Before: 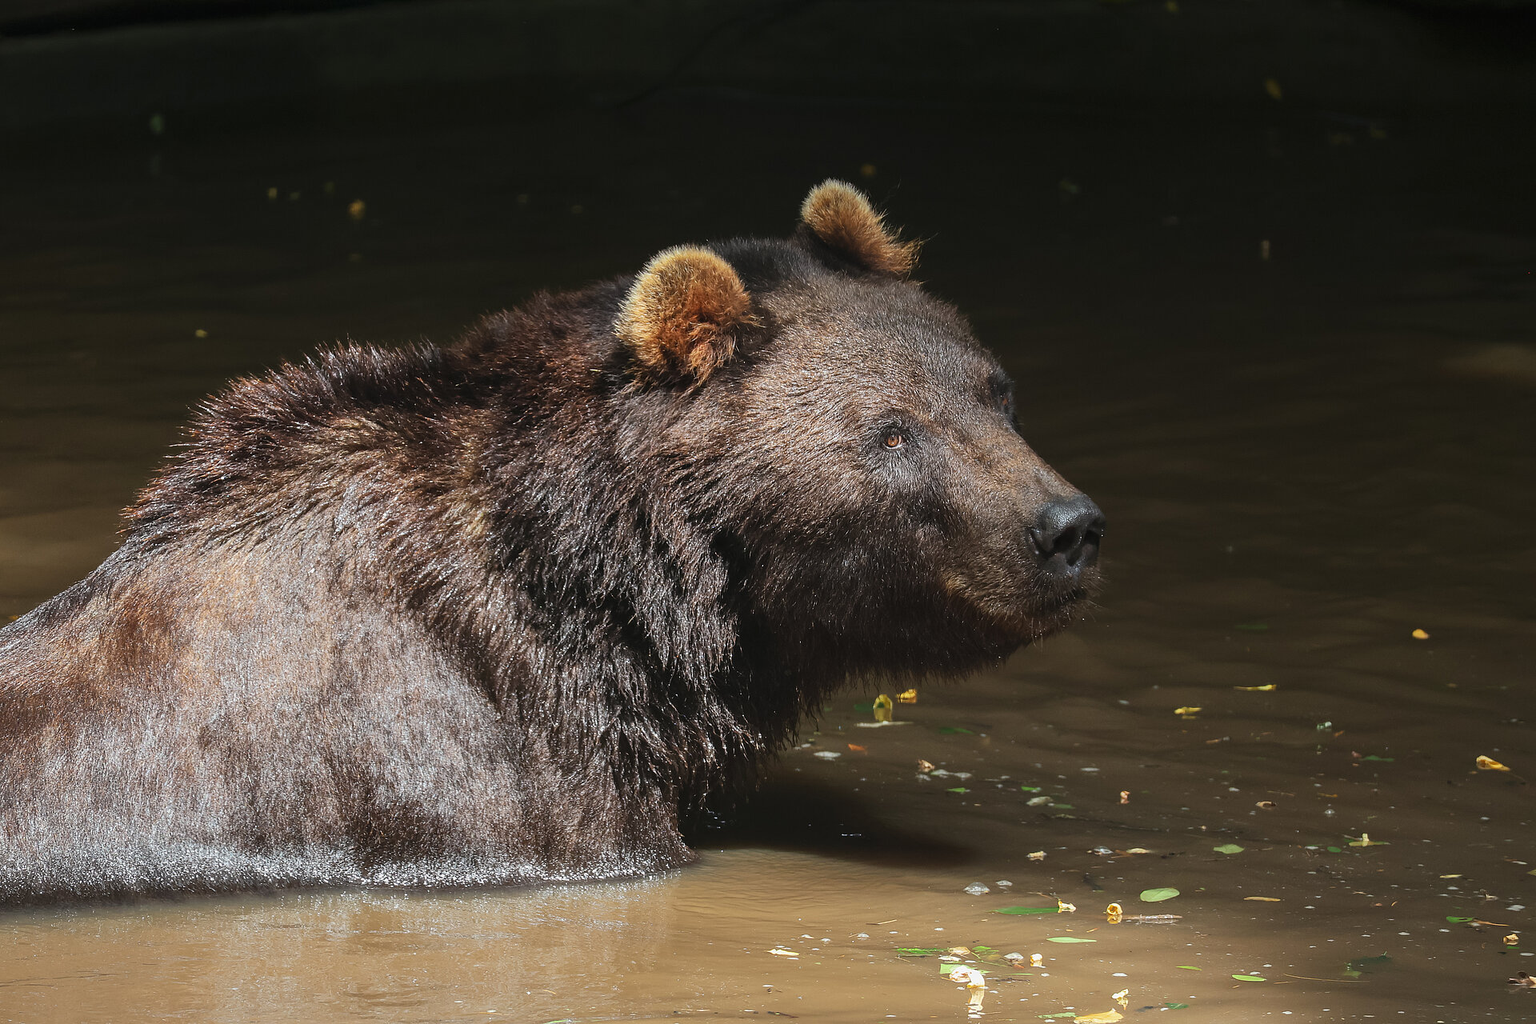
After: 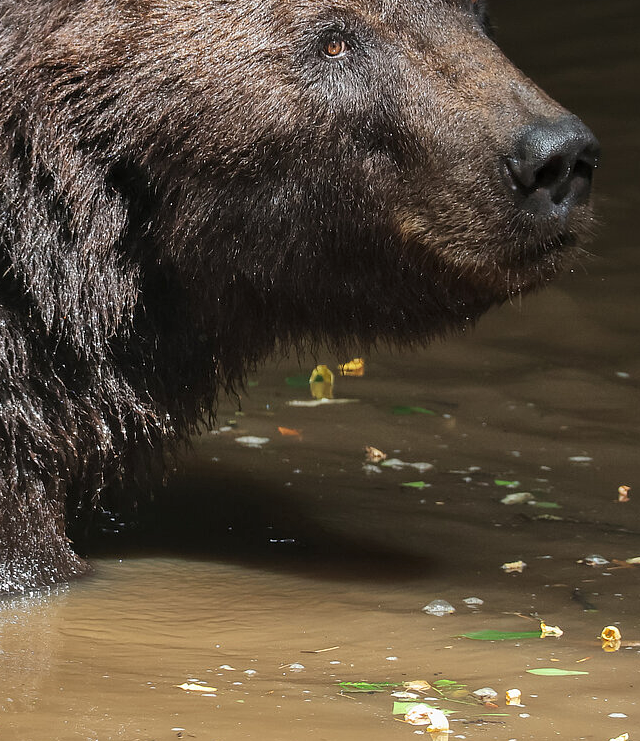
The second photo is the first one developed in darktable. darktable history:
local contrast: mode bilateral grid, contrast 20, coarseness 50, detail 130%, midtone range 0.2
crop: left 40.737%, top 39.328%, right 25.886%, bottom 2.758%
